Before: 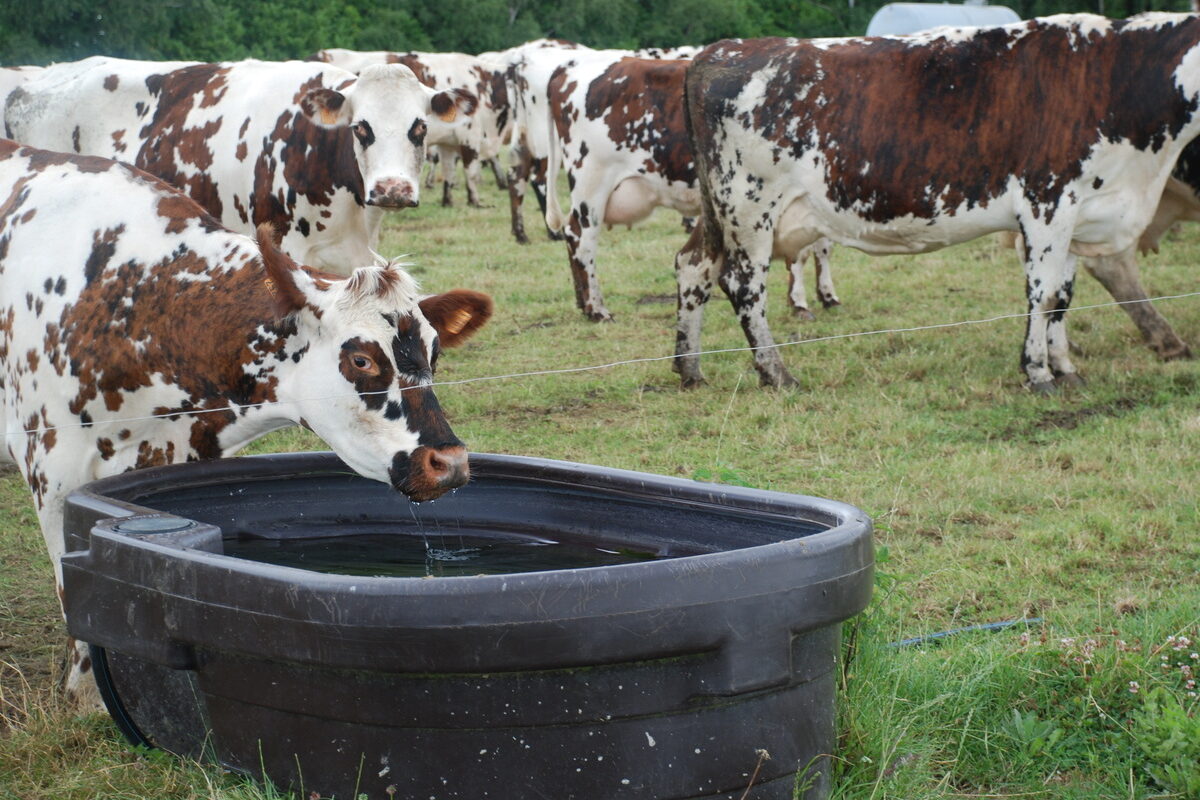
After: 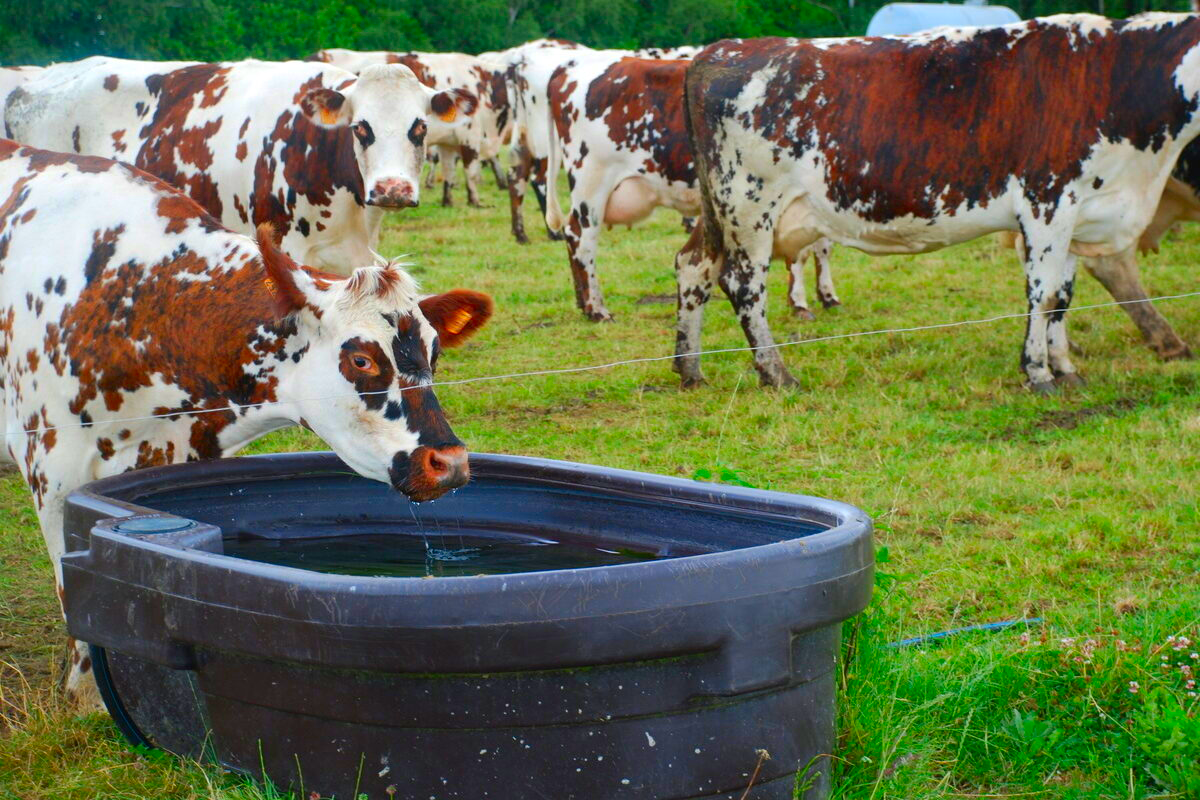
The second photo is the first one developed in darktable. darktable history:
color correction: highlights b* 0.024, saturation 2.14
